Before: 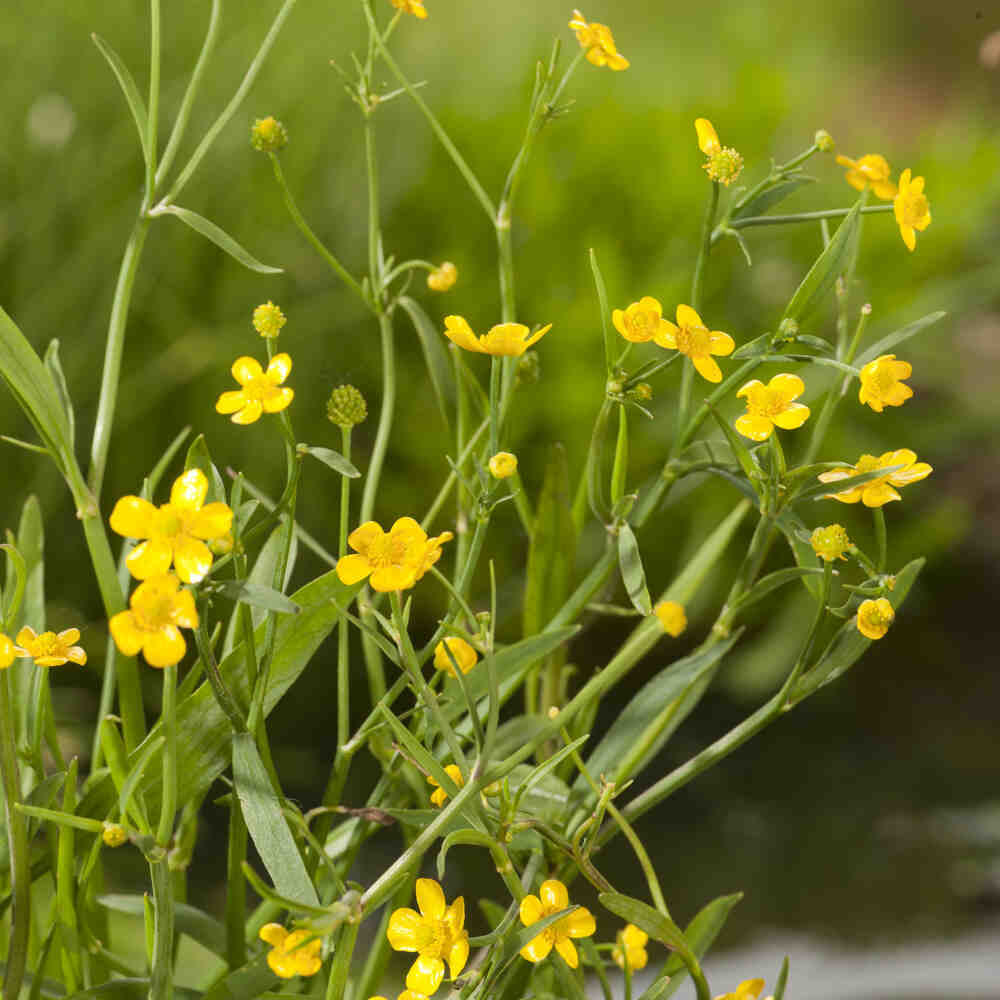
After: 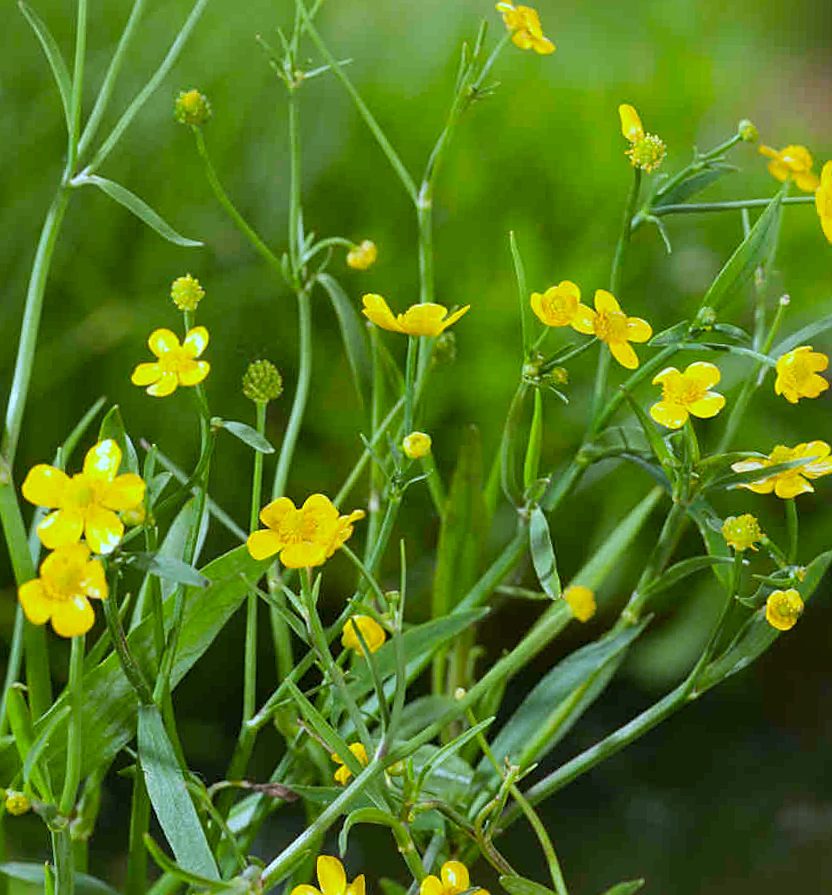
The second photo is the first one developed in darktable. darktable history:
crop: left 9.929%, top 3.475%, right 9.188%, bottom 9.529%
color balance rgb: linear chroma grading › global chroma -0.67%, saturation formula JzAzBz (2021)
white balance: red 0.871, blue 1.249
sharpen: on, module defaults
rotate and perspective: rotation 1.72°, automatic cropping off
